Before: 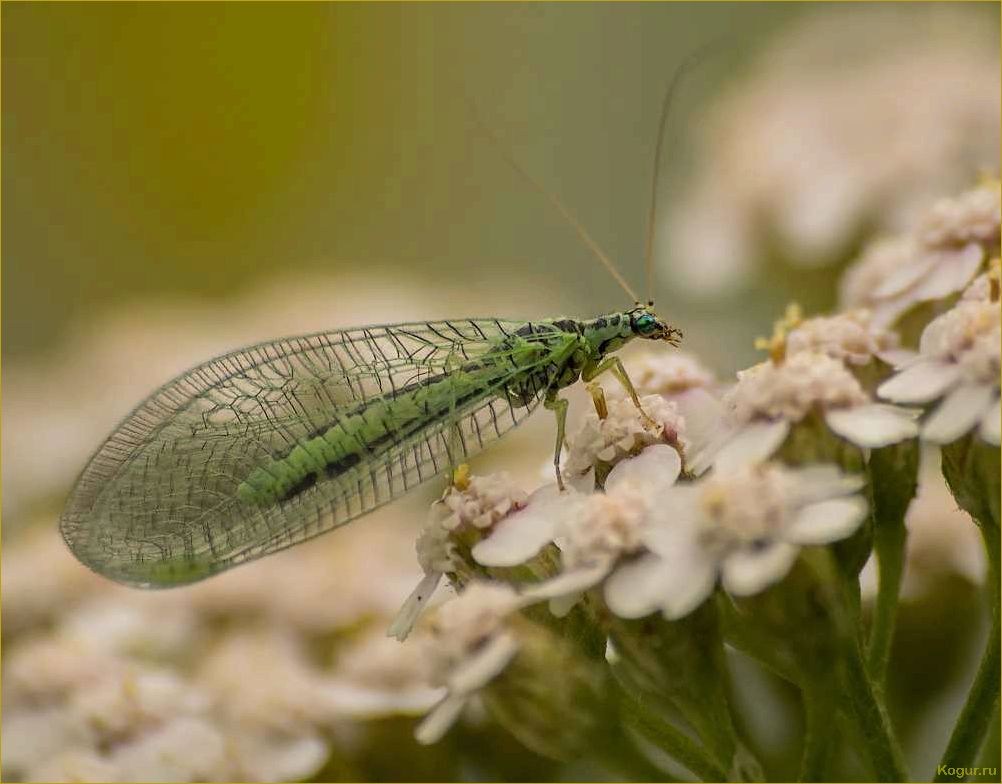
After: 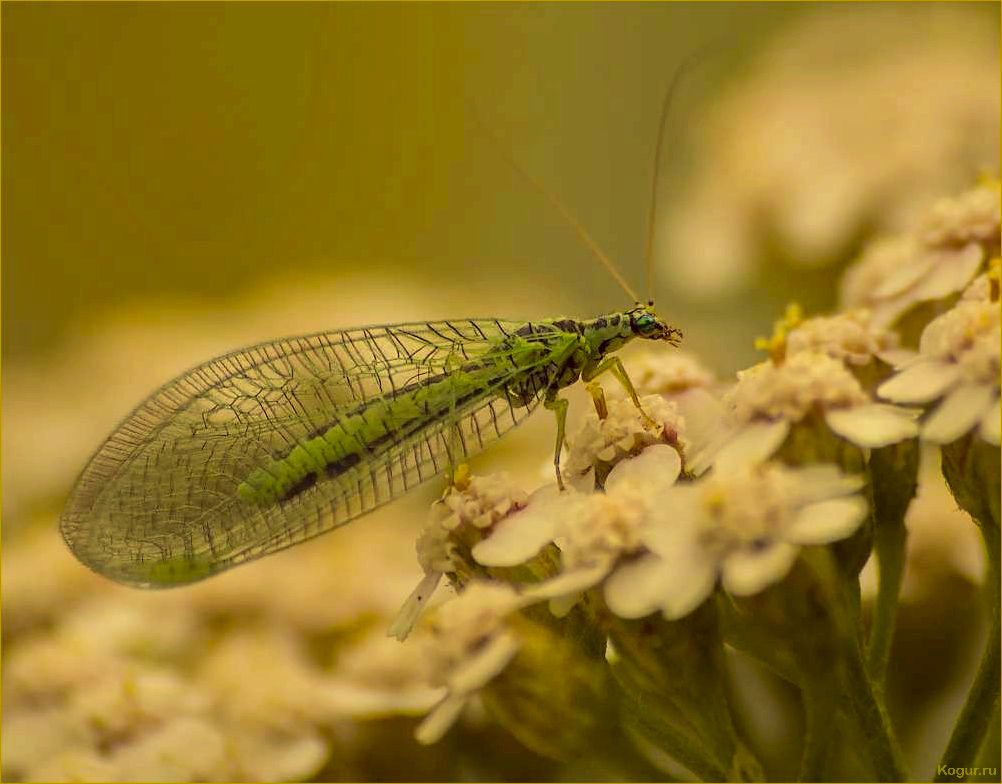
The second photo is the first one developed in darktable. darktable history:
color correction: highlights a* -0.482, highlights b* 40, shadows a* 9.8, shadows b* -0.161
vibrance: on, module defaults
